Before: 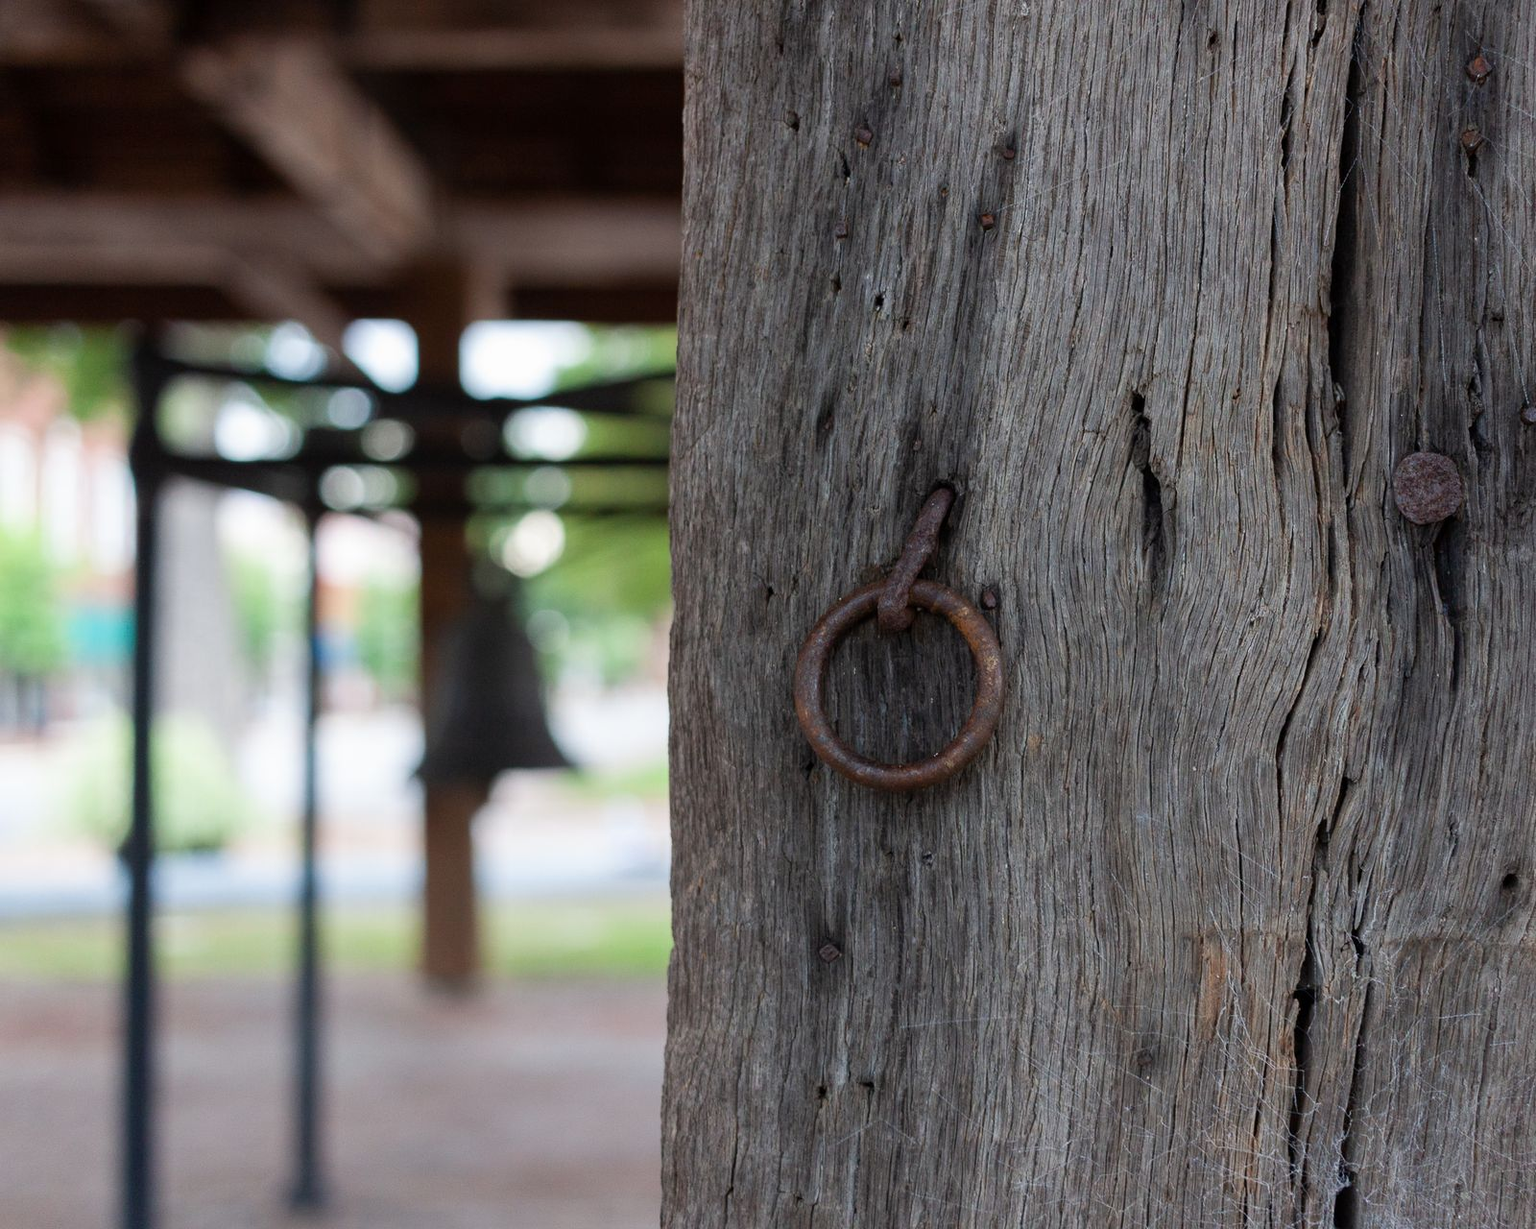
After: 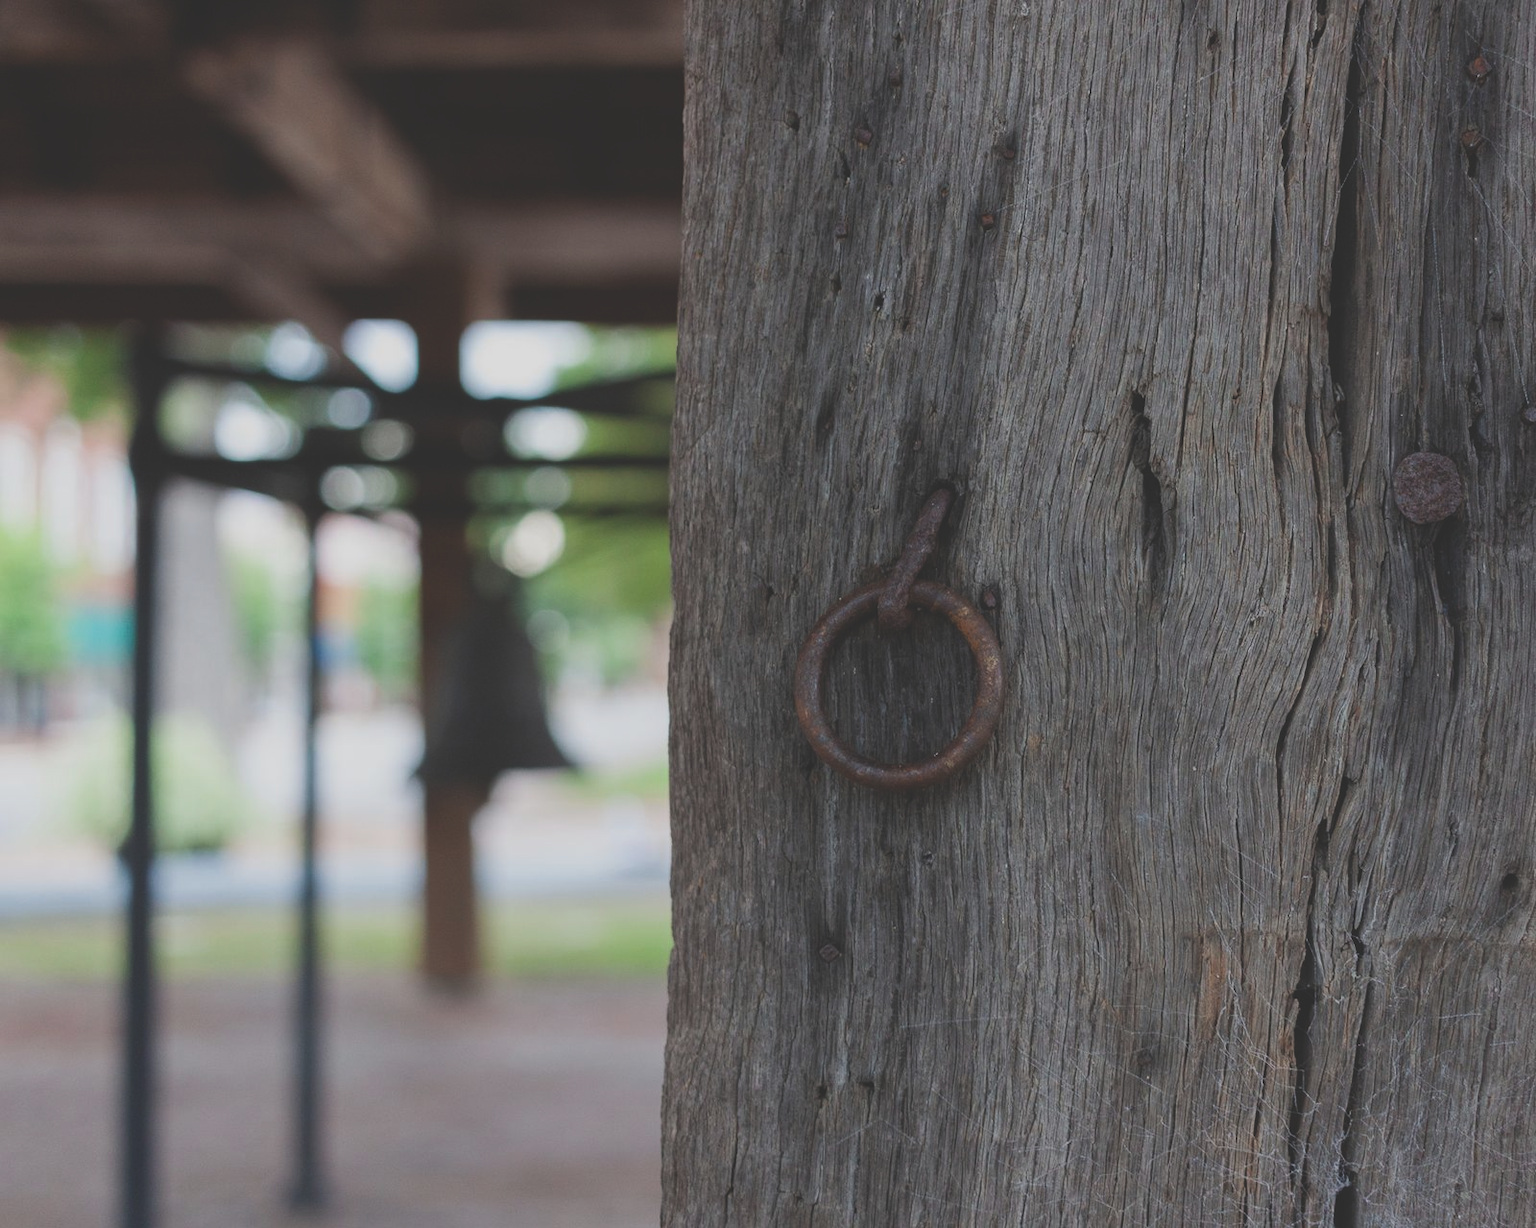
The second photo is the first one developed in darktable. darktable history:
exposure: black level correction -0.037, exposure -0.495 EV, compensate exposure bias true, compensate highlight preservation false
